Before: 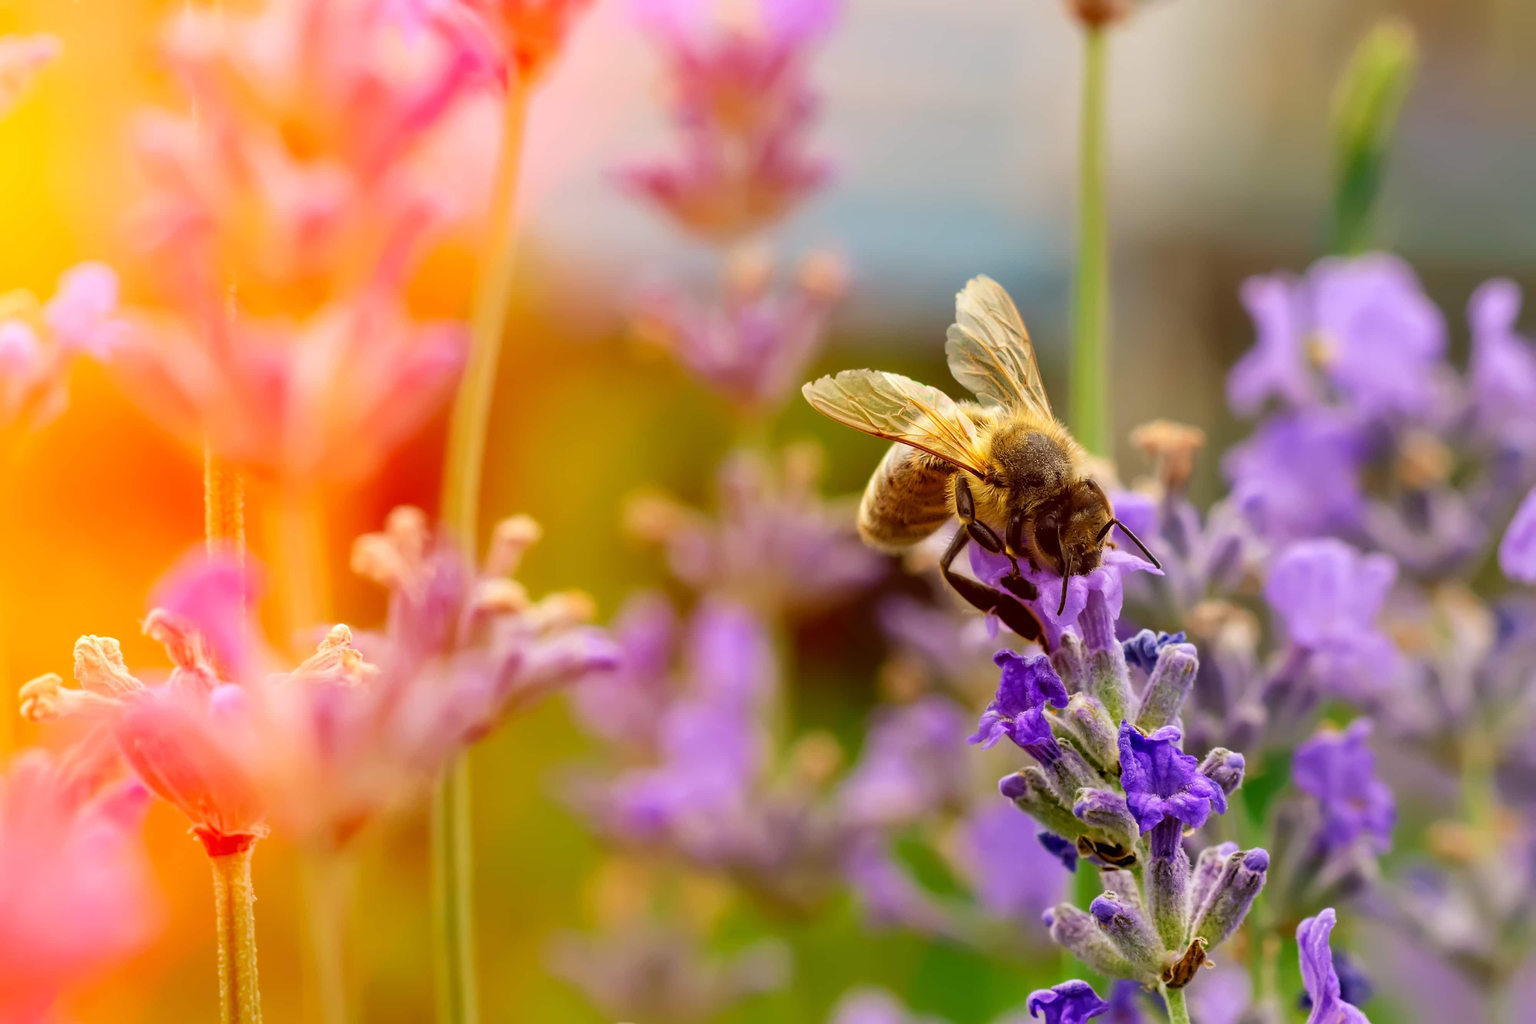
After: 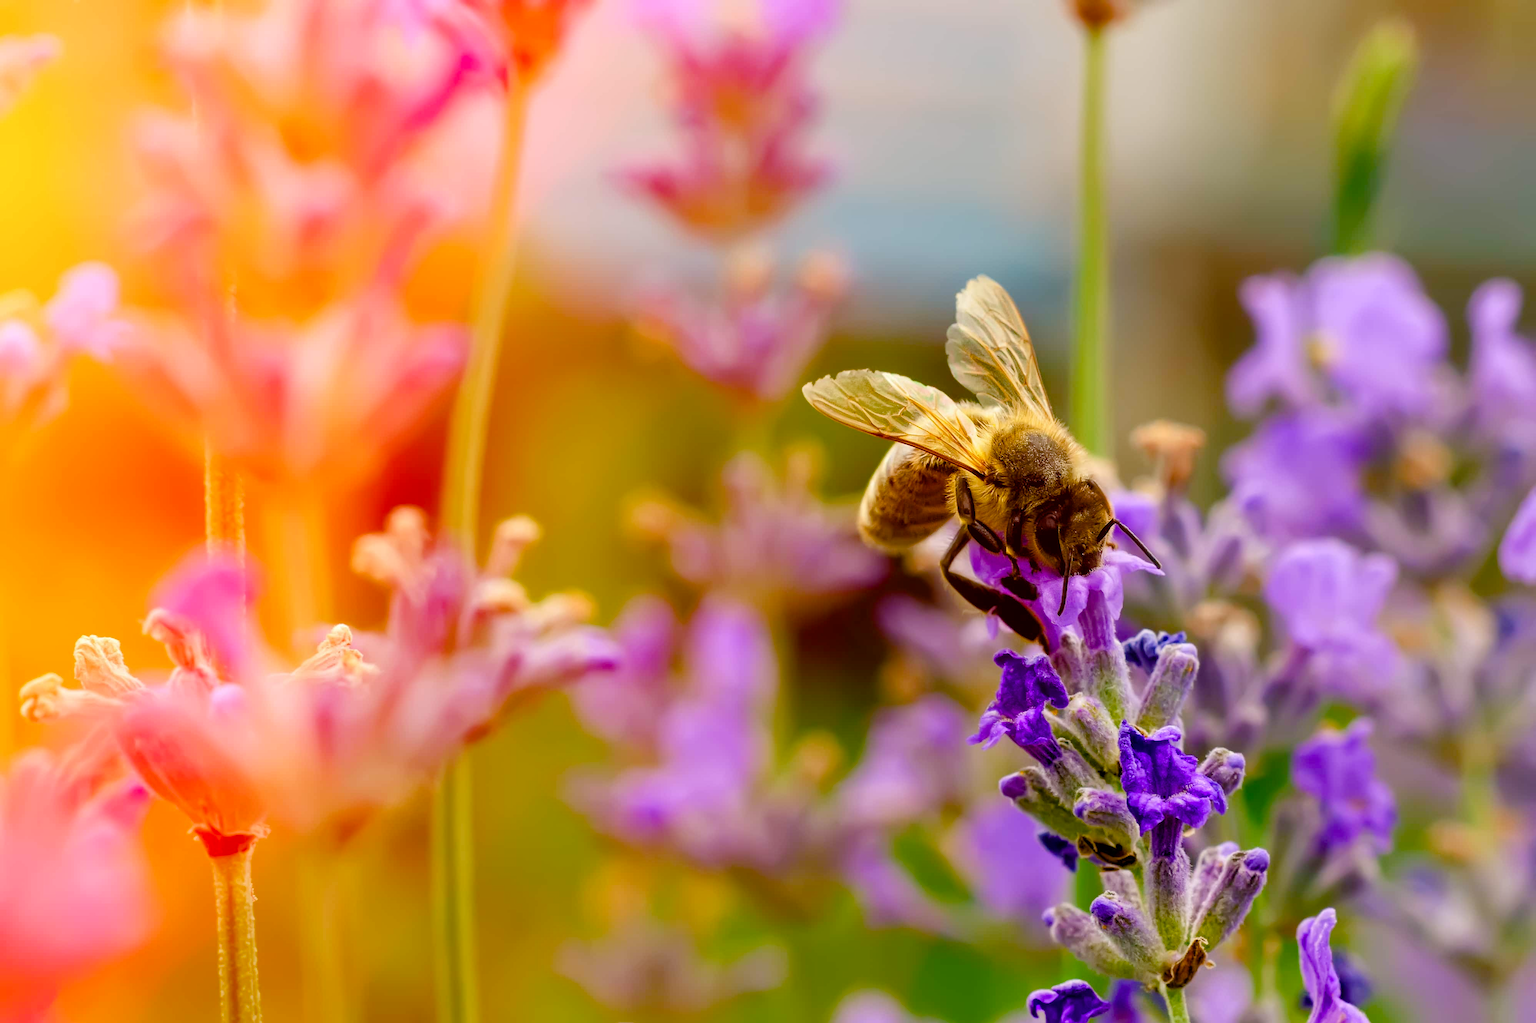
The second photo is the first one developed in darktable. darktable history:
color balance rgb: perceptual saturation grading › global saturation 44.047%, perceptual saturation grading › highlights -49.321%, perceptual saturation grading › shadows 29.365%, global vibrance 9.434%
